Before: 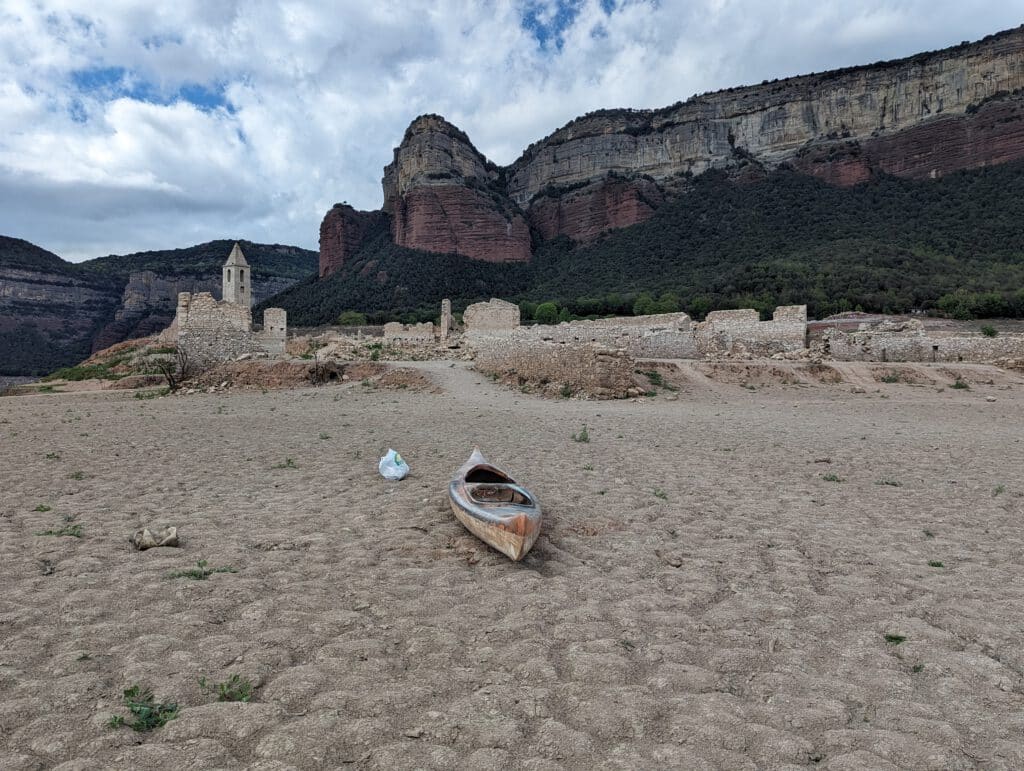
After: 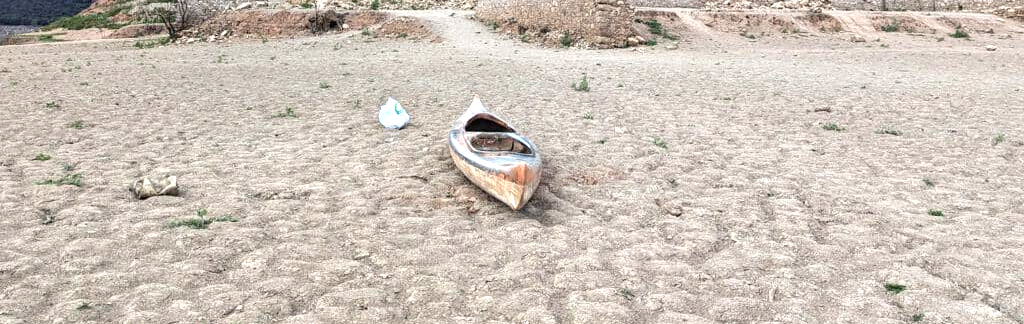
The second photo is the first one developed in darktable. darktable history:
crop: top 45.551%, bottom 12.262%
exposure: black level correction 0, exposure 1.2 EV, compensate exposure bias true, compensate highlight preservation false
levels: levels [0, 0.476, 0.951]
